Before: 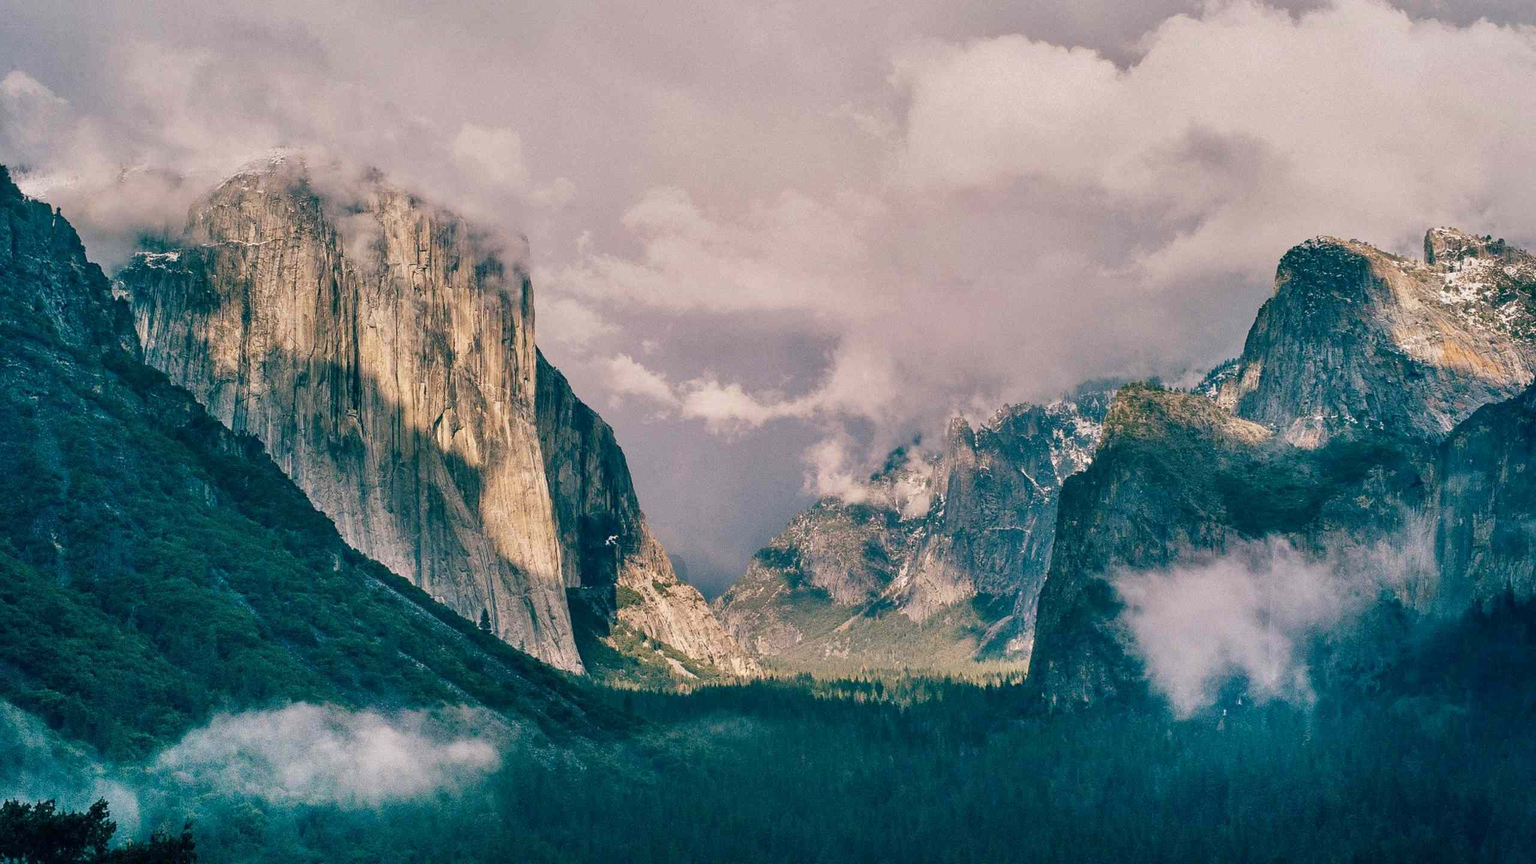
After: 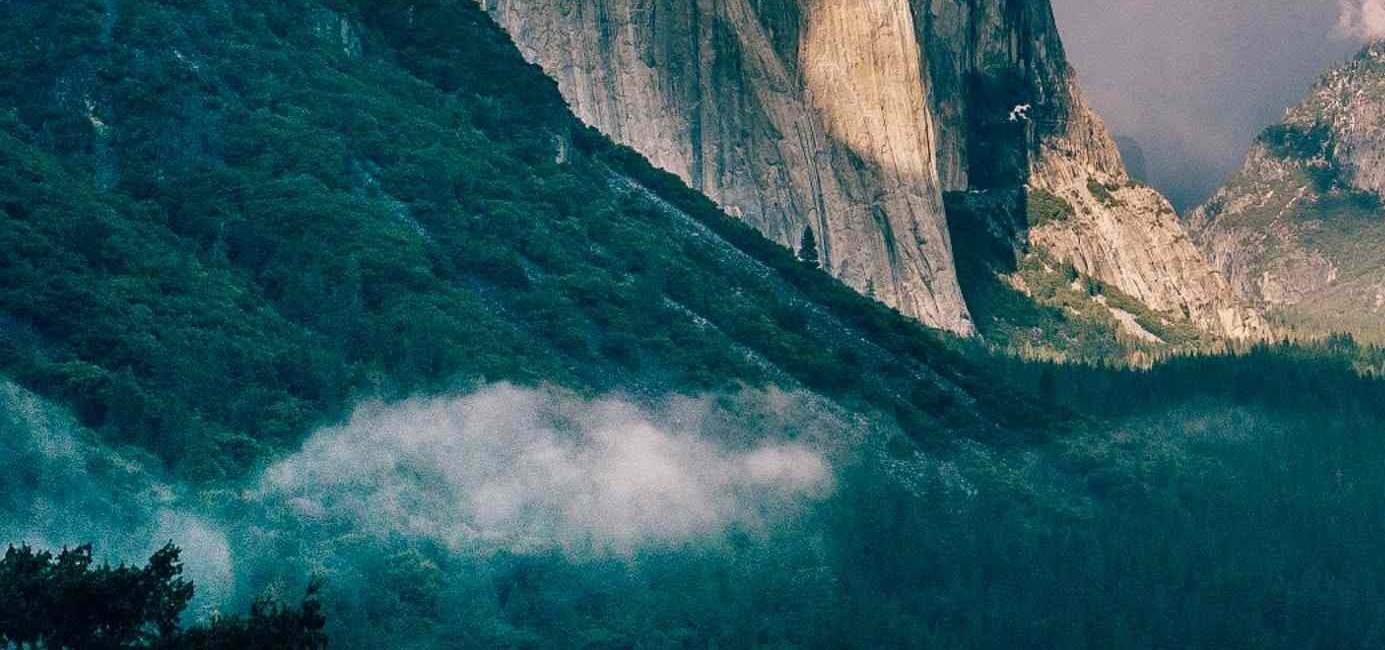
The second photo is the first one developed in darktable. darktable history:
crop and rotate: top 54.755%, right 45.873%, bottom 0.104%
